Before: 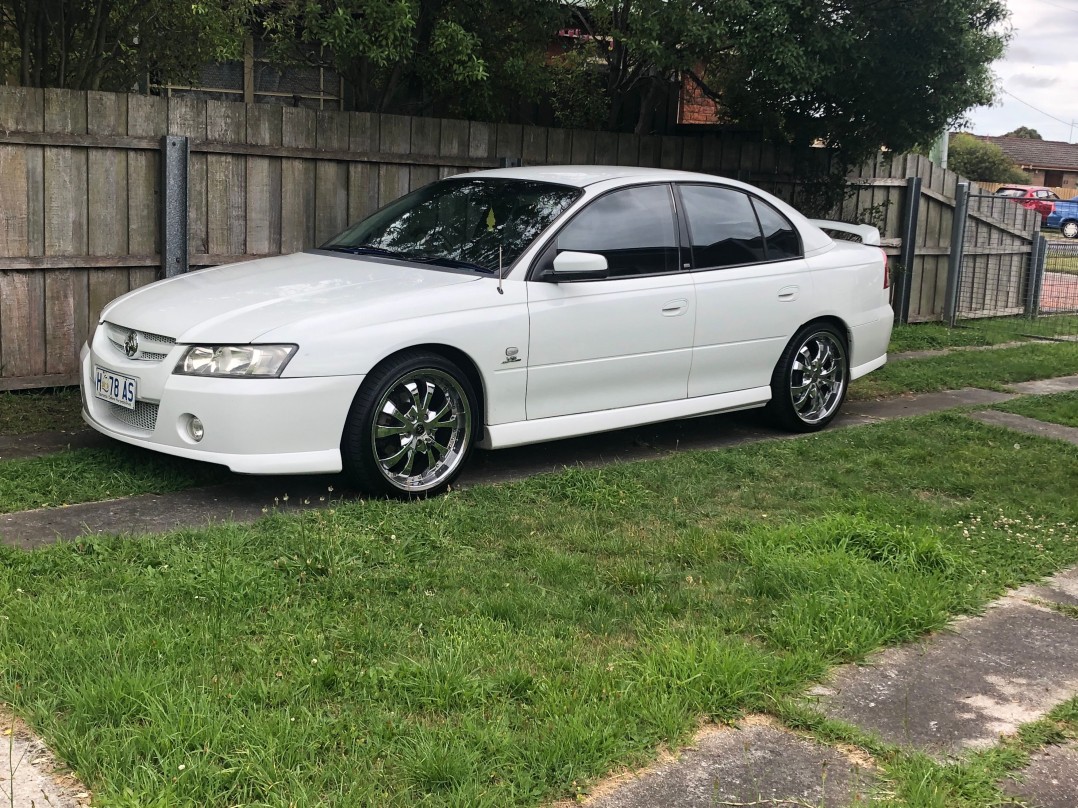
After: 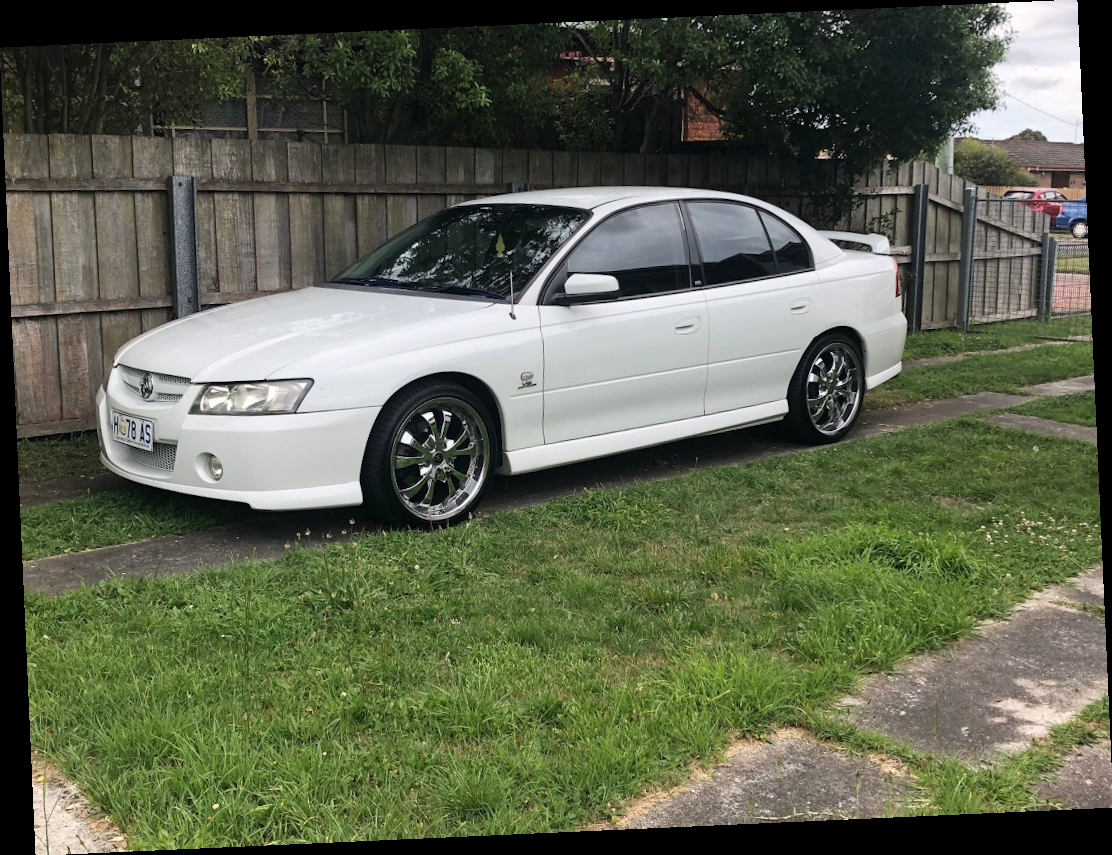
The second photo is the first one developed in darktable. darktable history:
contrast brightness saturation: saturation -0.05
rotate and perspective: rotation -2.56°, automatic cropping off
